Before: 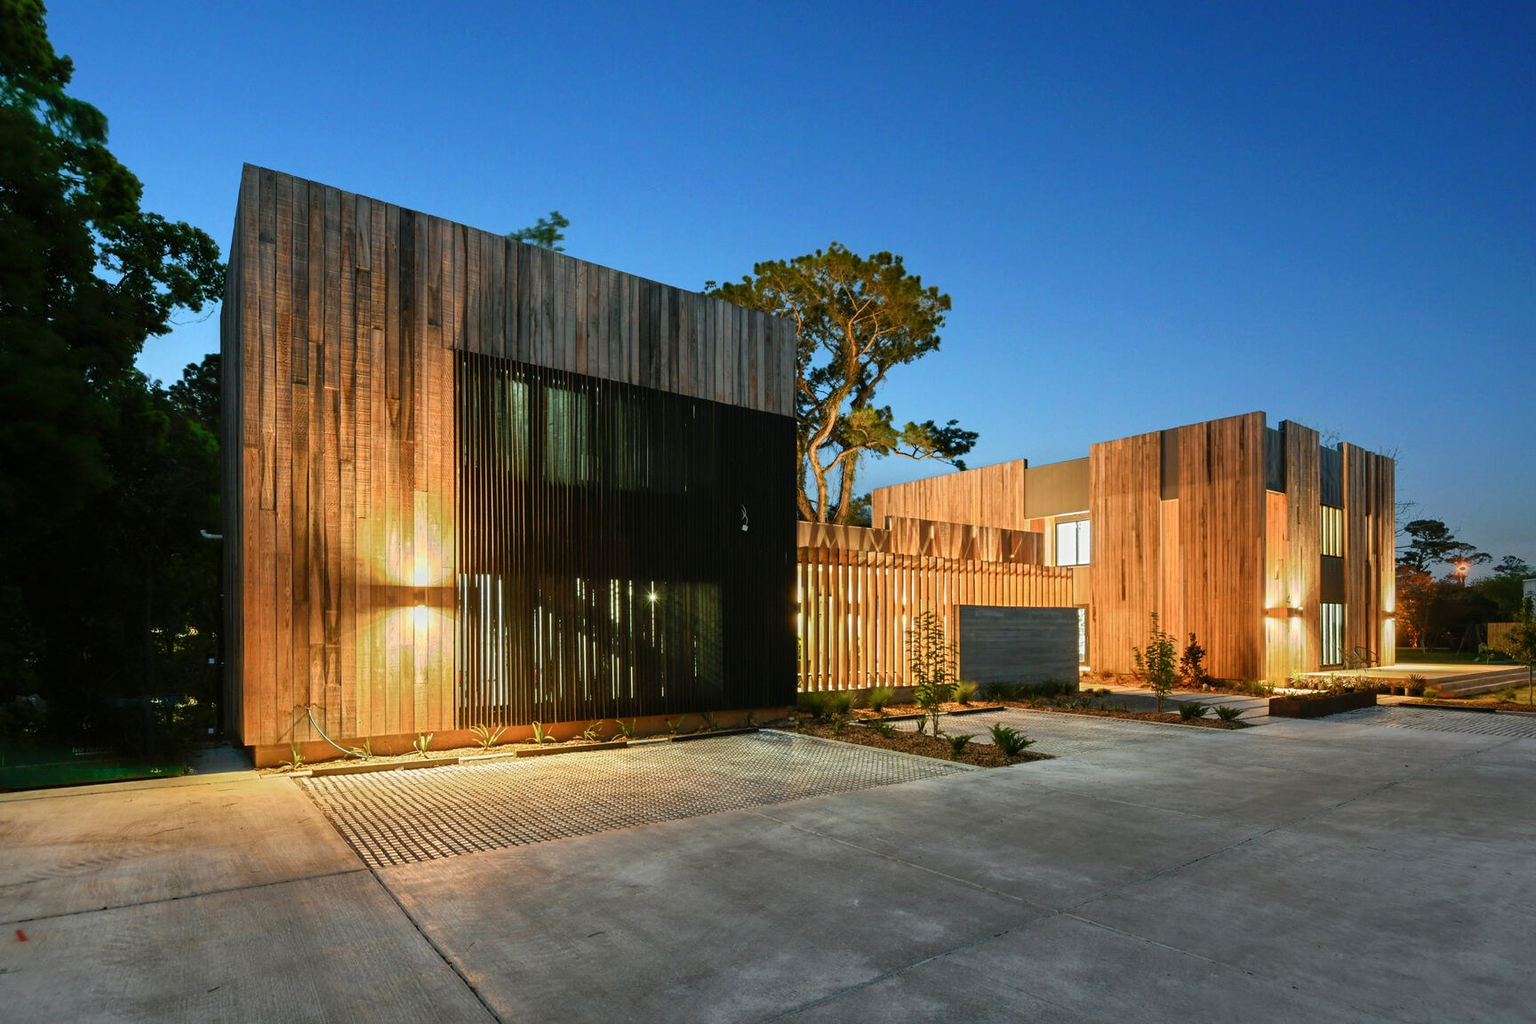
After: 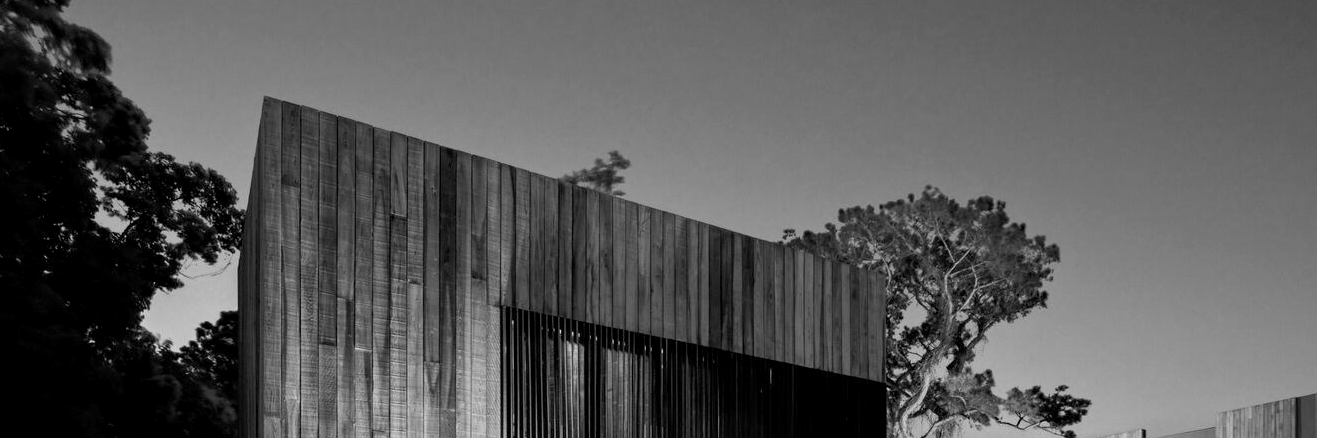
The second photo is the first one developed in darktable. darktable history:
monochrome: a 32, b 64, size 2.3, highlights 1
crop: left 0.579%, top 7.627%, right 23.167%, bottom 54.275%
color balance rgb: shadows lift › chroma 2%, shadows lift › hue 217.2°, power › chroma 0.25%, power › hue 60°, highlights gain › chroma 1.5%, highlights gain › hue 309.6°, global offset › luminance -0.5%, perceptual saturation grading › global saturation 15%, global vibrance 20%
